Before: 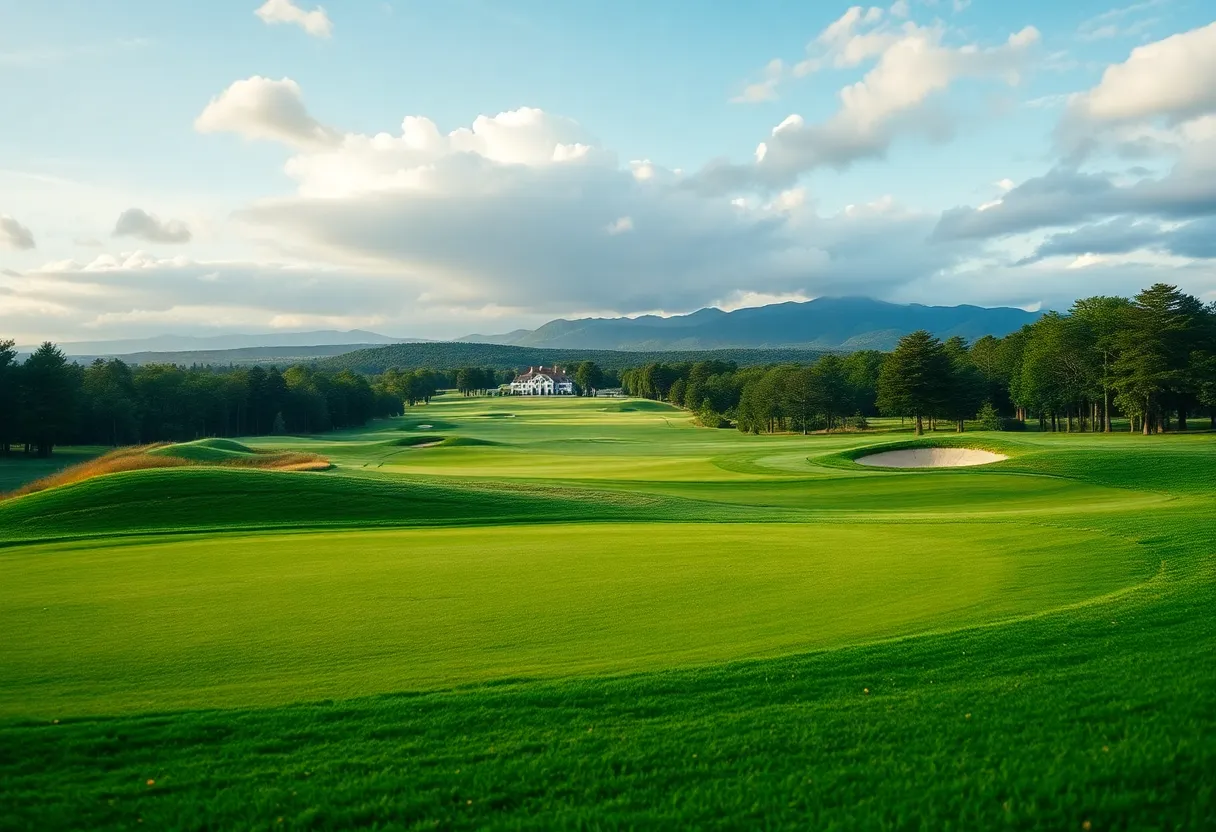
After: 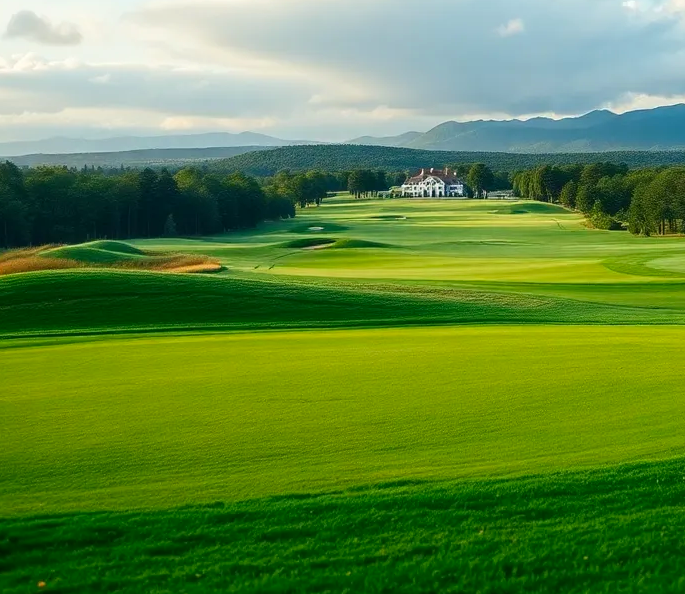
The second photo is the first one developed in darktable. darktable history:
contrast brightness saturation: contrast 0.1, brightness 0.03, saturation 0.09
crop: left 8.966%, top 23.852%, right 34.699%, bottom 4.703%
